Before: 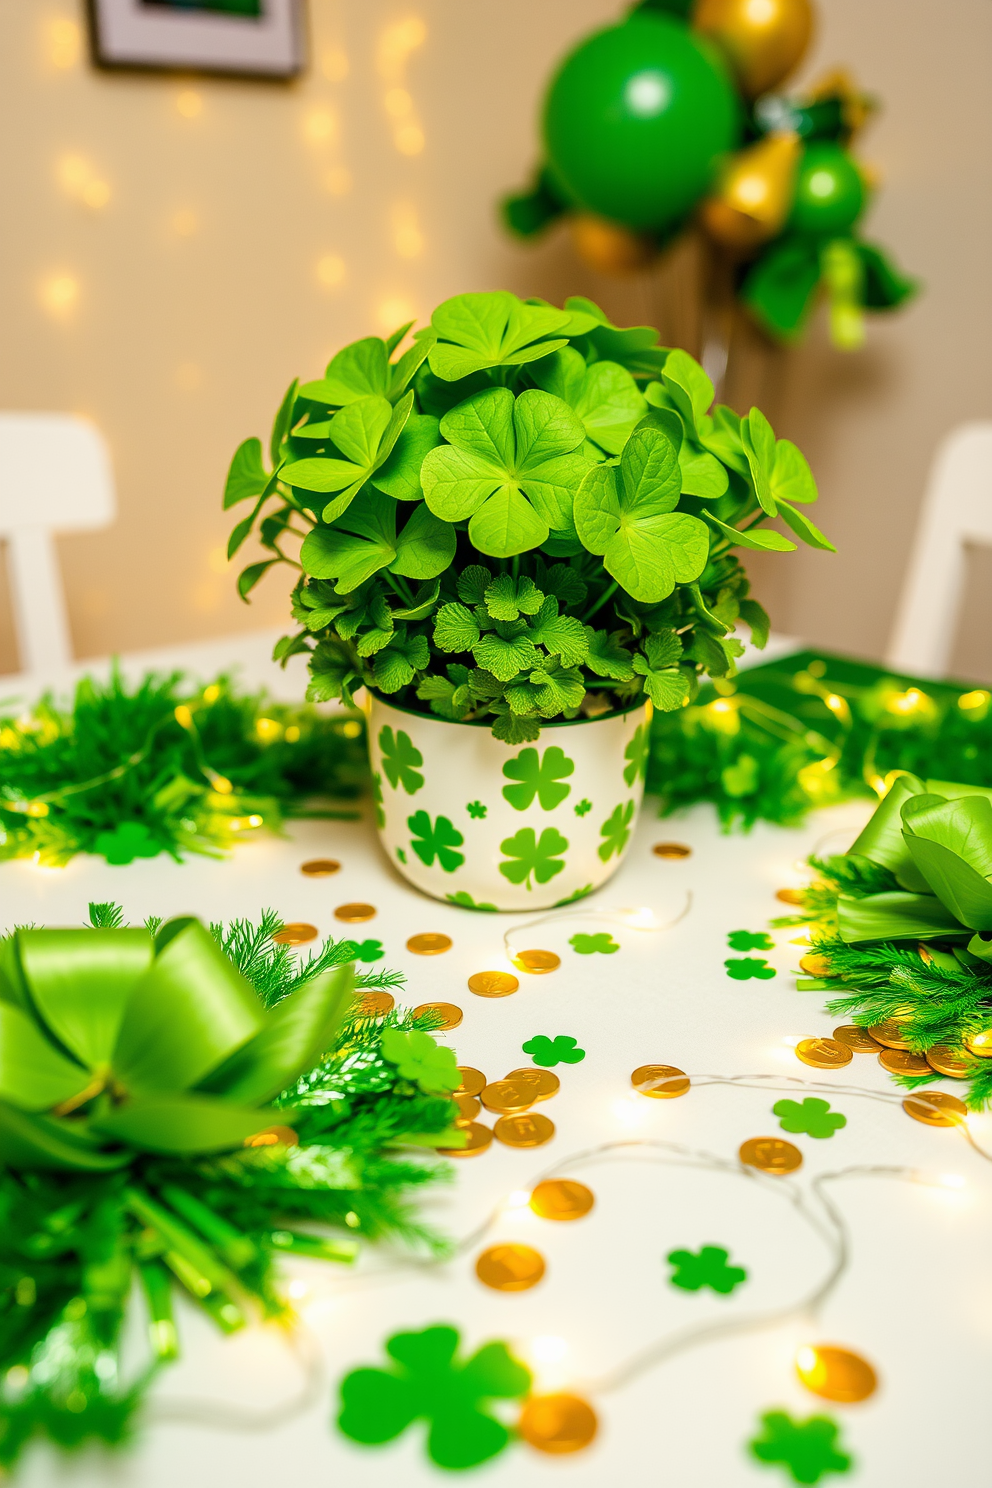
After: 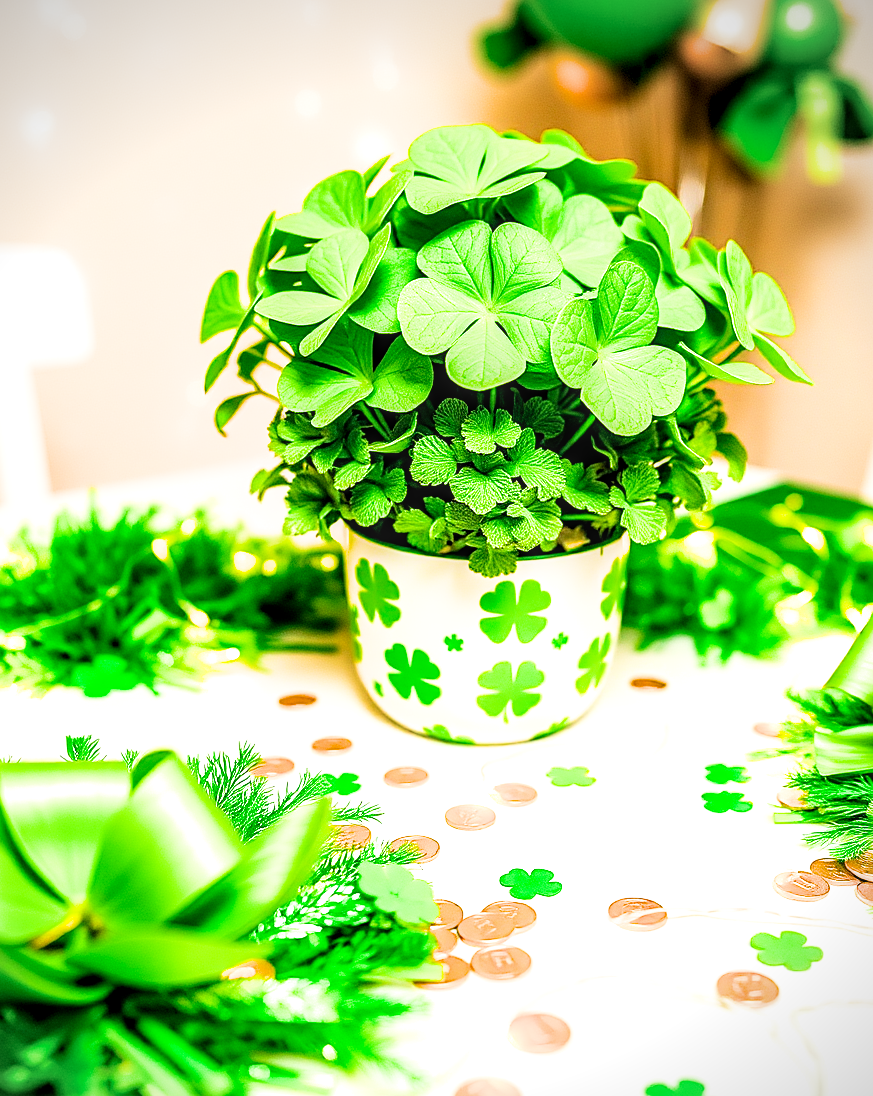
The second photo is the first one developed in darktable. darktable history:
exposure: black level correction 0, exposure 1.457 EV, compensate exposure bias true, compensate highlight preservation false
local contrast: detail 130%
filmic rgb: black relative exposure -5.09 EV, white relative exposure 3.5 EV, hardness 3.19, contrast 1.403, highlights saturation mix -29.41%
contrast brightness saturation: saturation 0.177
sharpen: on, module defaults
vignetting: fall-off start 91.27%, center (-0.075, 0.073), unbound false
crop and rotate: left 2.337%, top 11.254%, right 9.589%, bottom 15.026%
